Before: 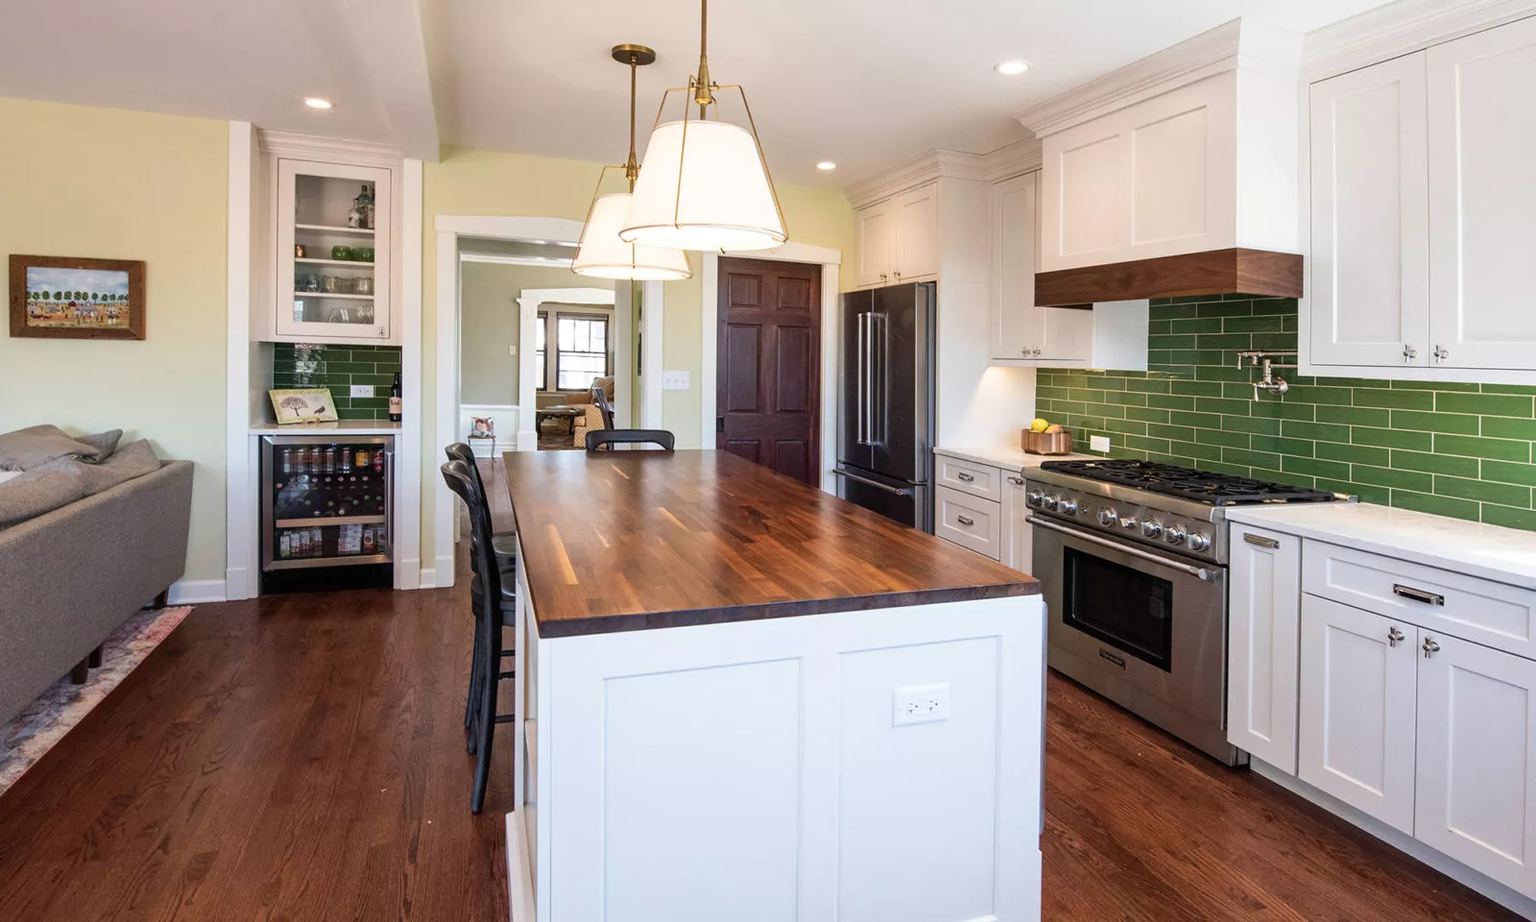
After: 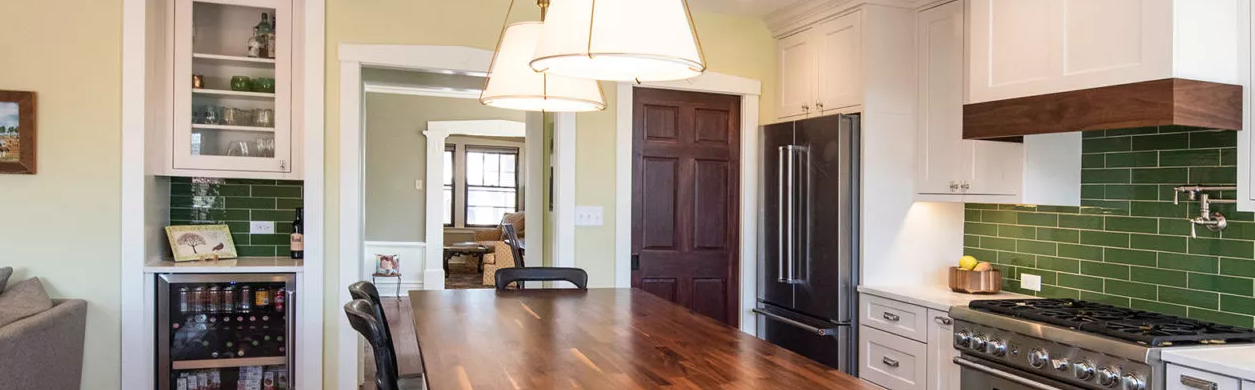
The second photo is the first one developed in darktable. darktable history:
crop: left 7.191%, top 18.756%, right 14.31%, bottom 40.544%
